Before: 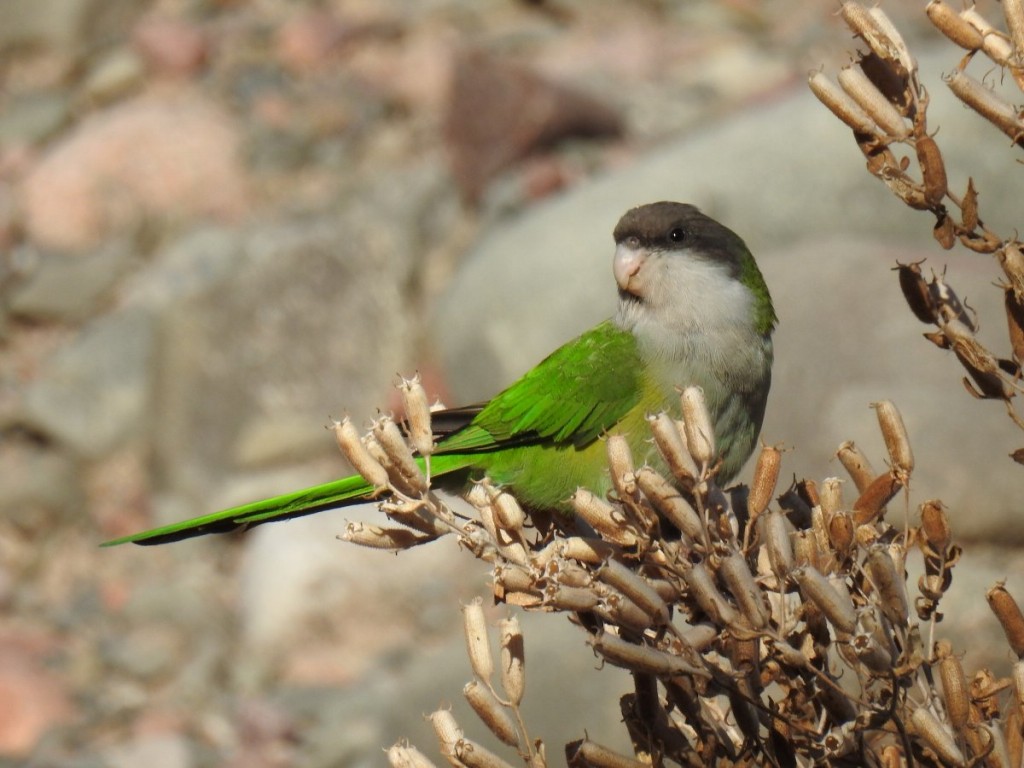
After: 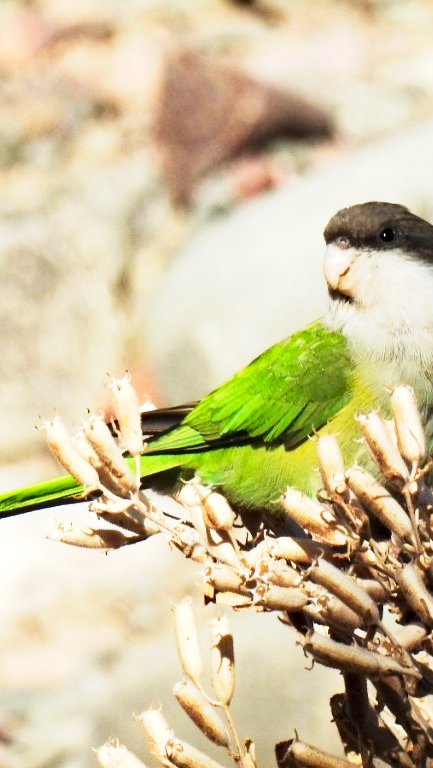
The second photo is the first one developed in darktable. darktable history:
contrast brightness saturation: contrast 0.104, brightness 0.022, saturation 0.023
exposure: black level correction 0.001, exposure 0.499 EV, compensate highlight preservation false
crop: left 28.4%, right 29.282%
base curve: curves: ch0 [(0, 0) (0.088, 0.125) (0.176, 0.251) (0.354, 0.501) (0.613, 0.749) (1, 0.877)], preserve colors none
tone equalizer: -8 EV -0.746 EV, -7 EV -0.683 EV, -6 EV -0.632 EV, -5 EV -0.365 EV, -3 EV 0.397 EV, -2 EV 0.6 EV, -1 EV 0.69 EV, +0 EV 0.724 EV, edges refinement/feathering 500, mask exposure compensation -1.57 EV, preserve details no
haze removal: adaptive false
